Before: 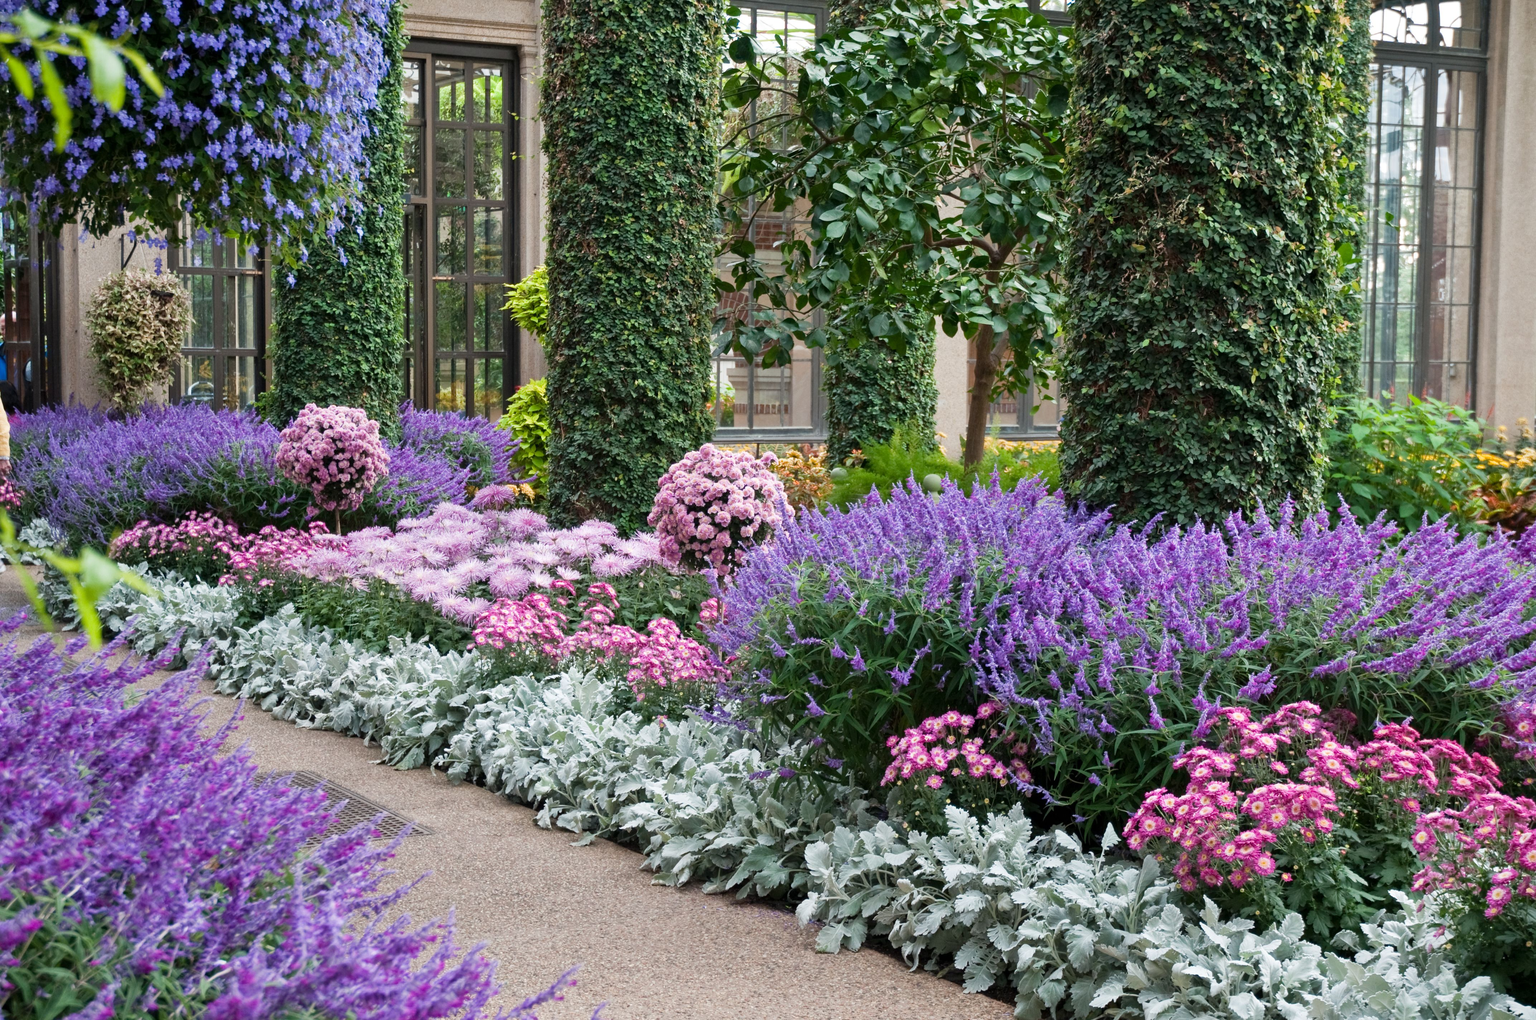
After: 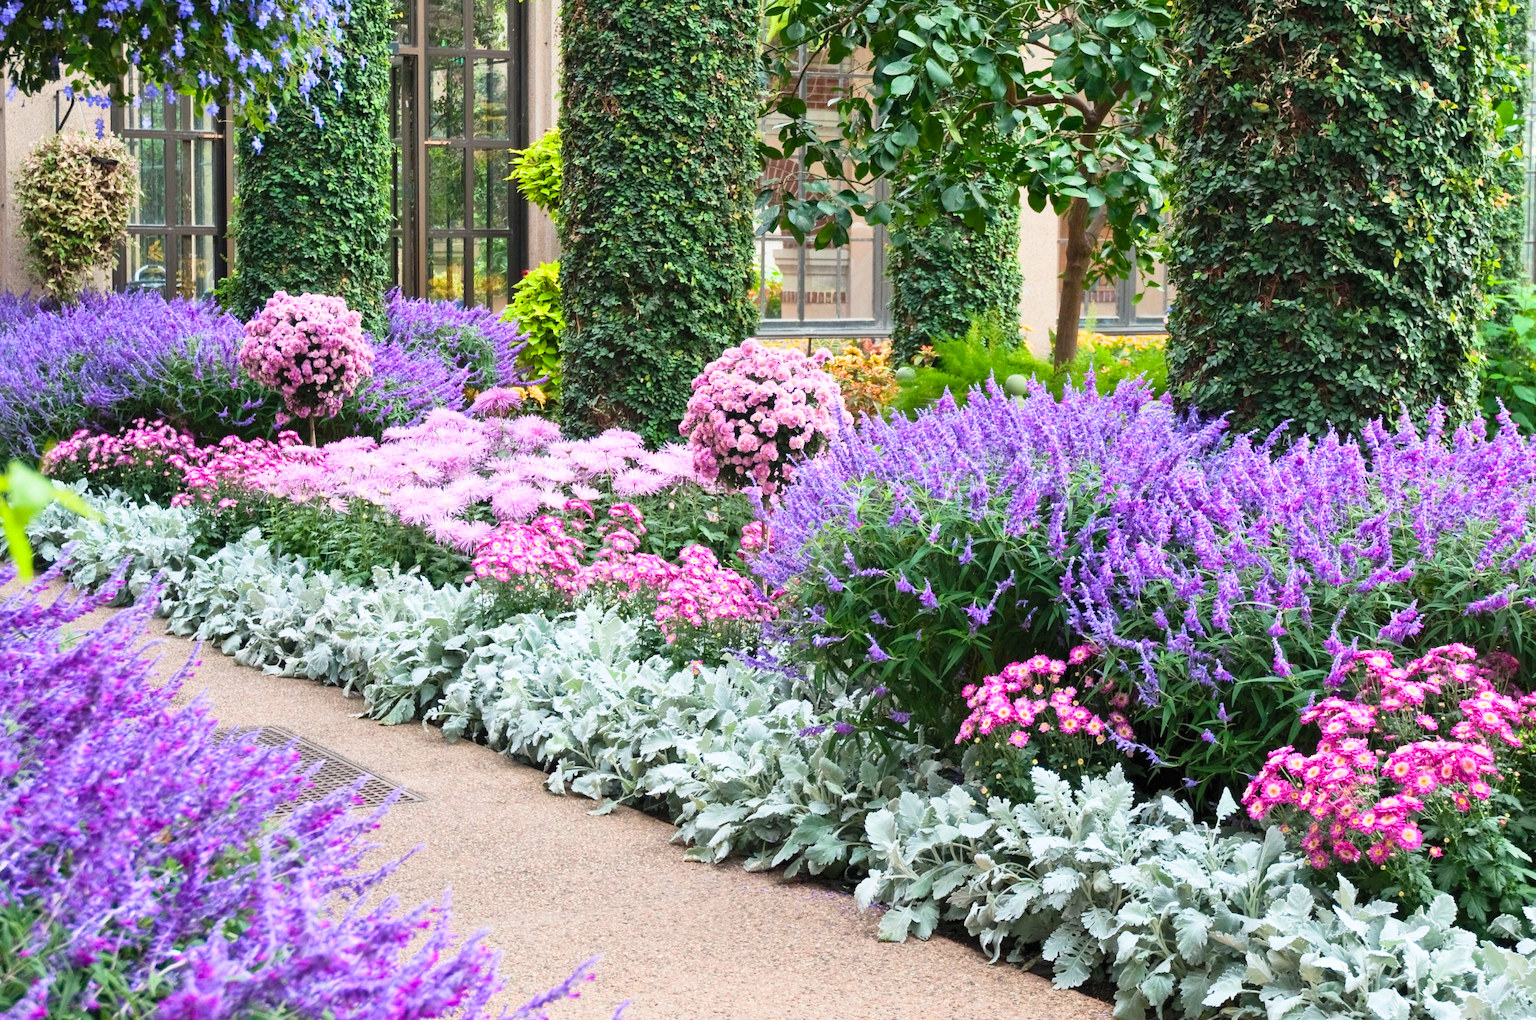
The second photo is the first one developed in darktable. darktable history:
crop and rotate: left 4.842%, top 15.51%, right 10.668%
contrast brightness saturation: contrast 0.24, brightness 0.26, saturation 0.39
